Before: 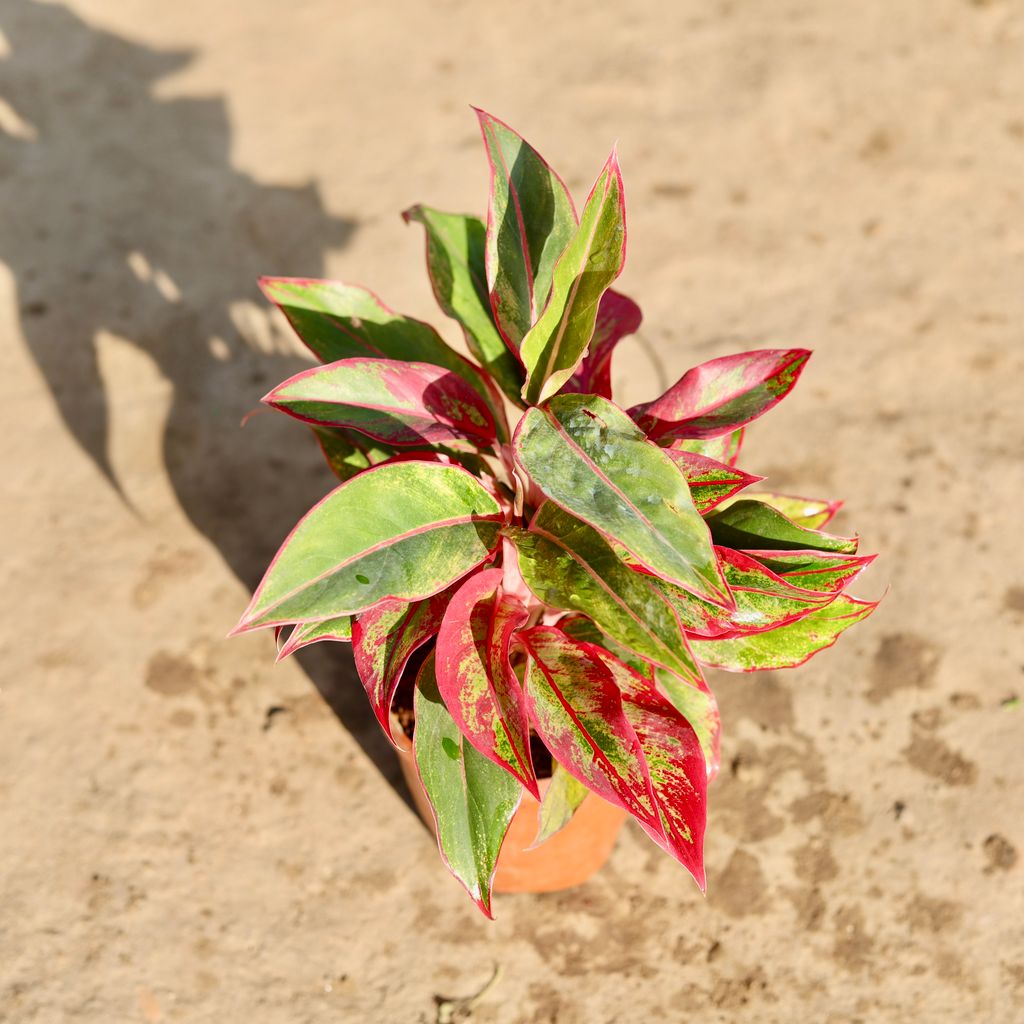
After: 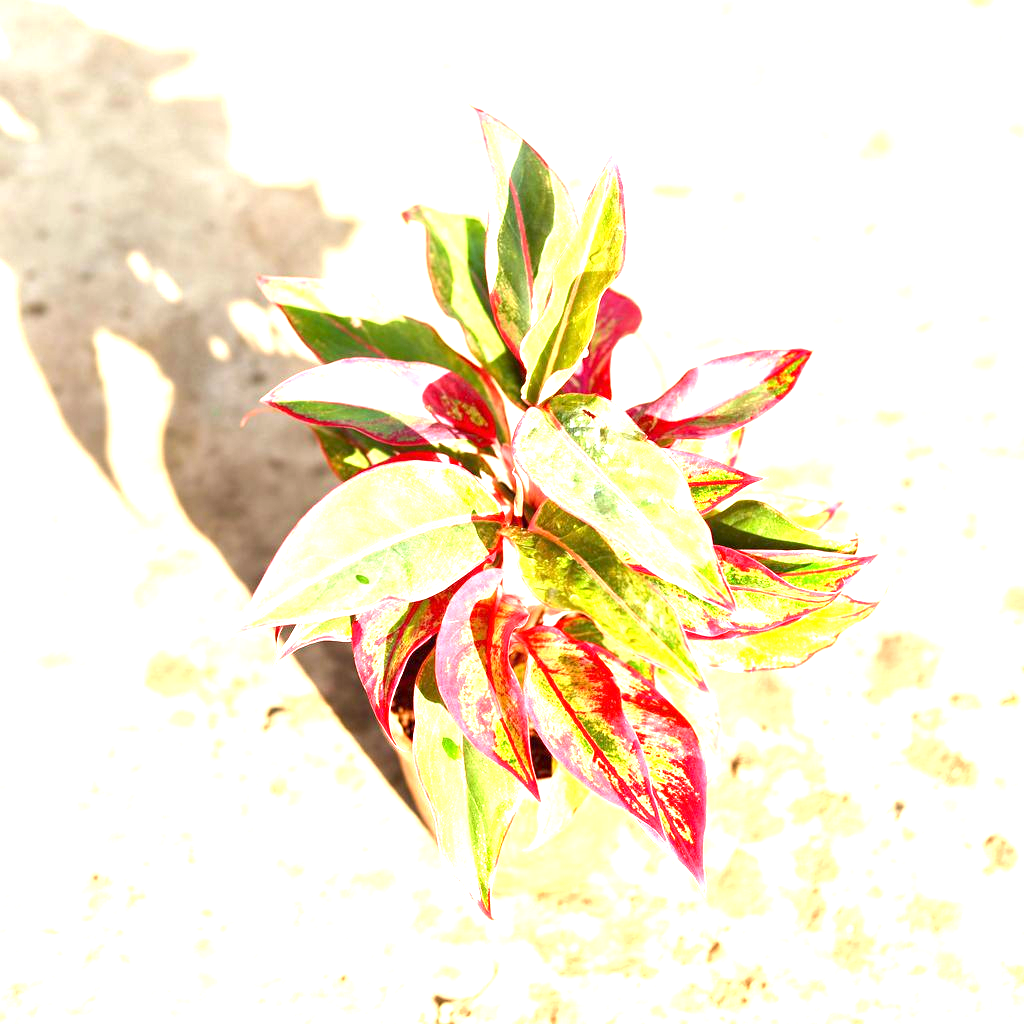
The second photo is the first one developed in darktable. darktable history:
exposure: exposure 2.009 EV, compensate highlight preservation false
